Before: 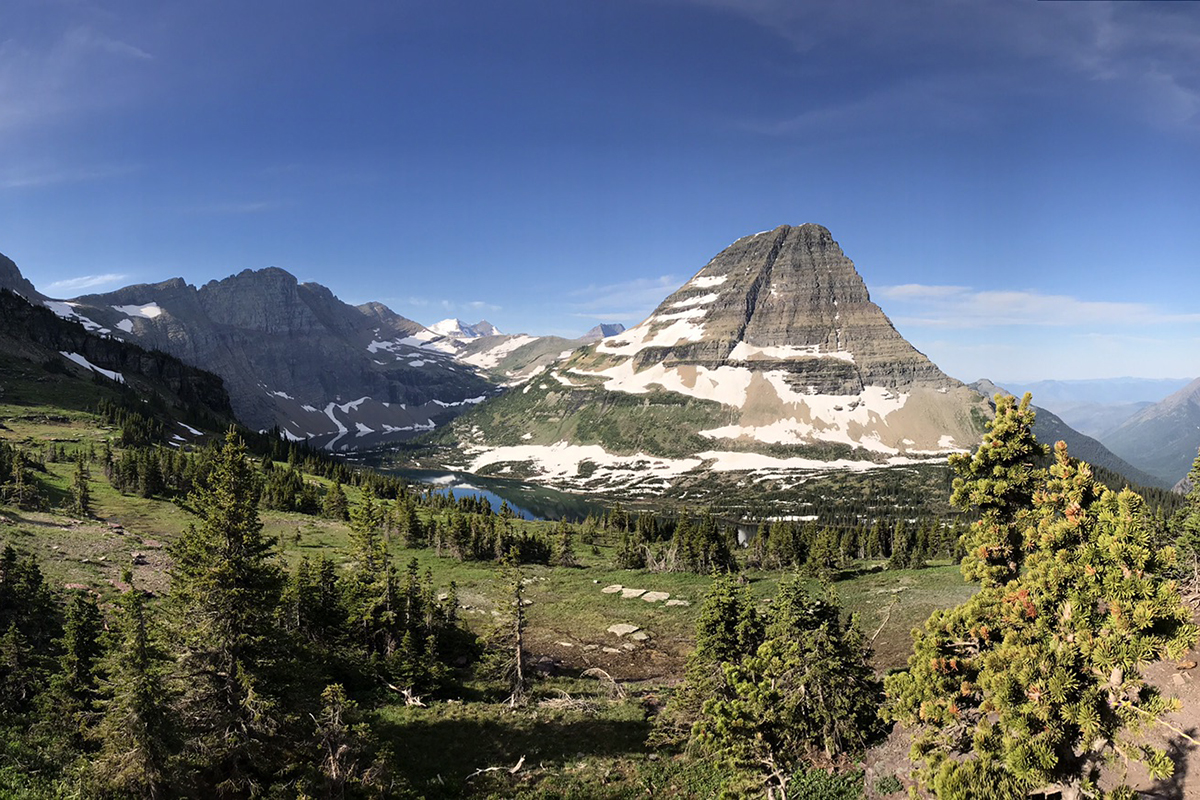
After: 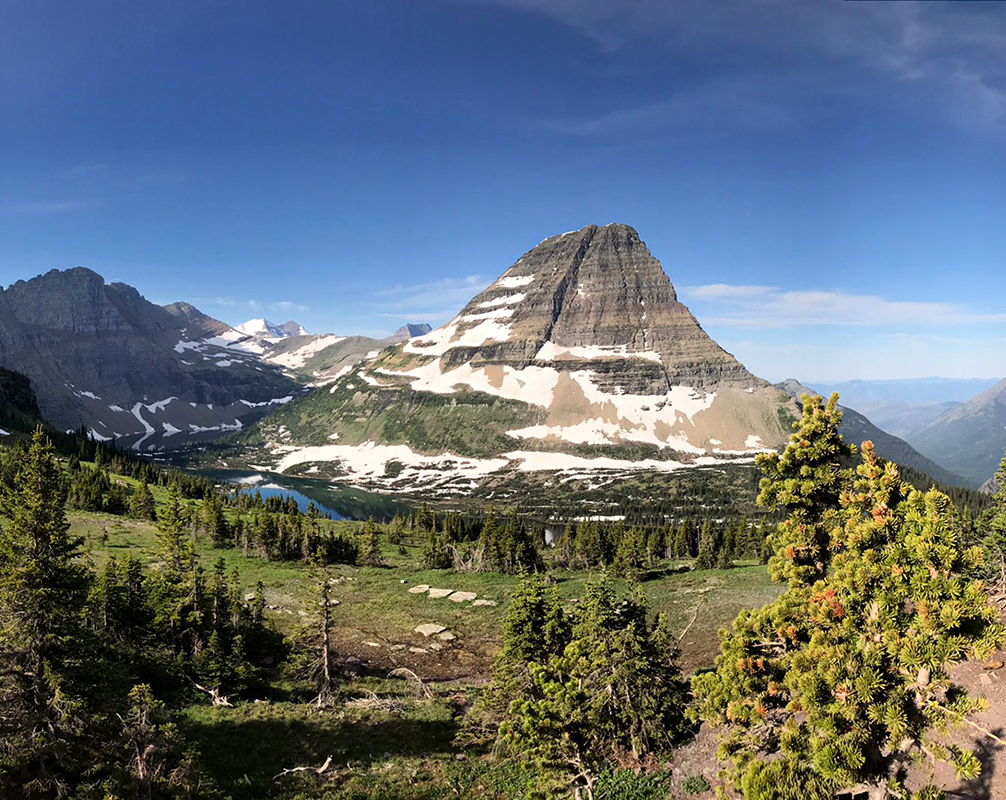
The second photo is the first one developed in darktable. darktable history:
crop: left 16.145%
local contrast: mode bilateral grid, contrast 20, coarseness 50, detail 120%, midtone range 0.2
